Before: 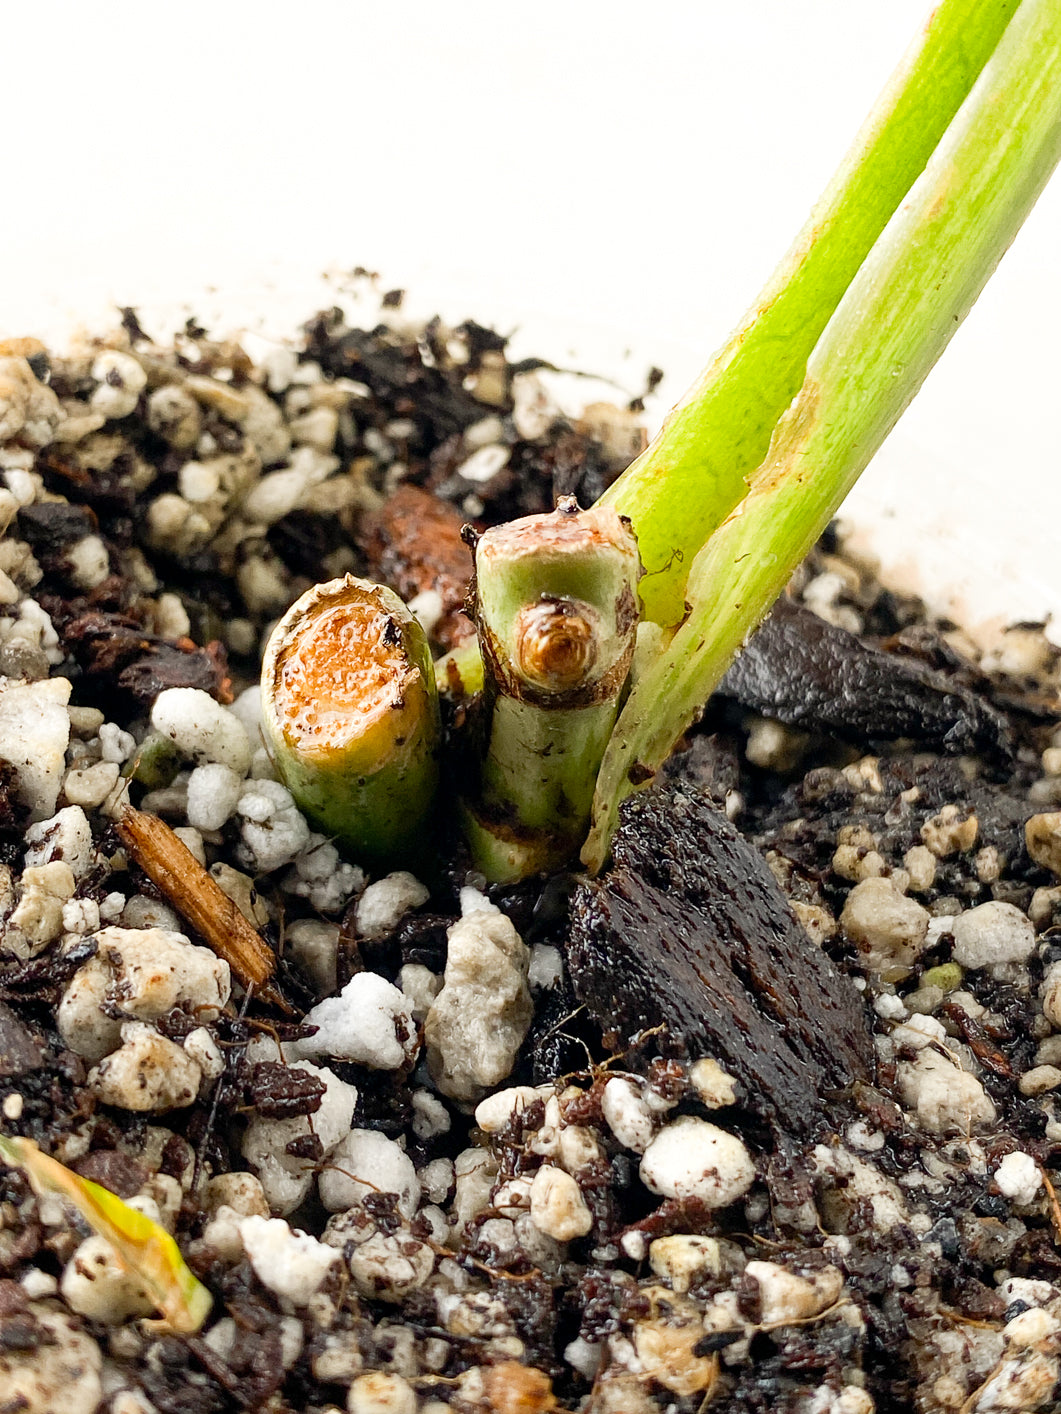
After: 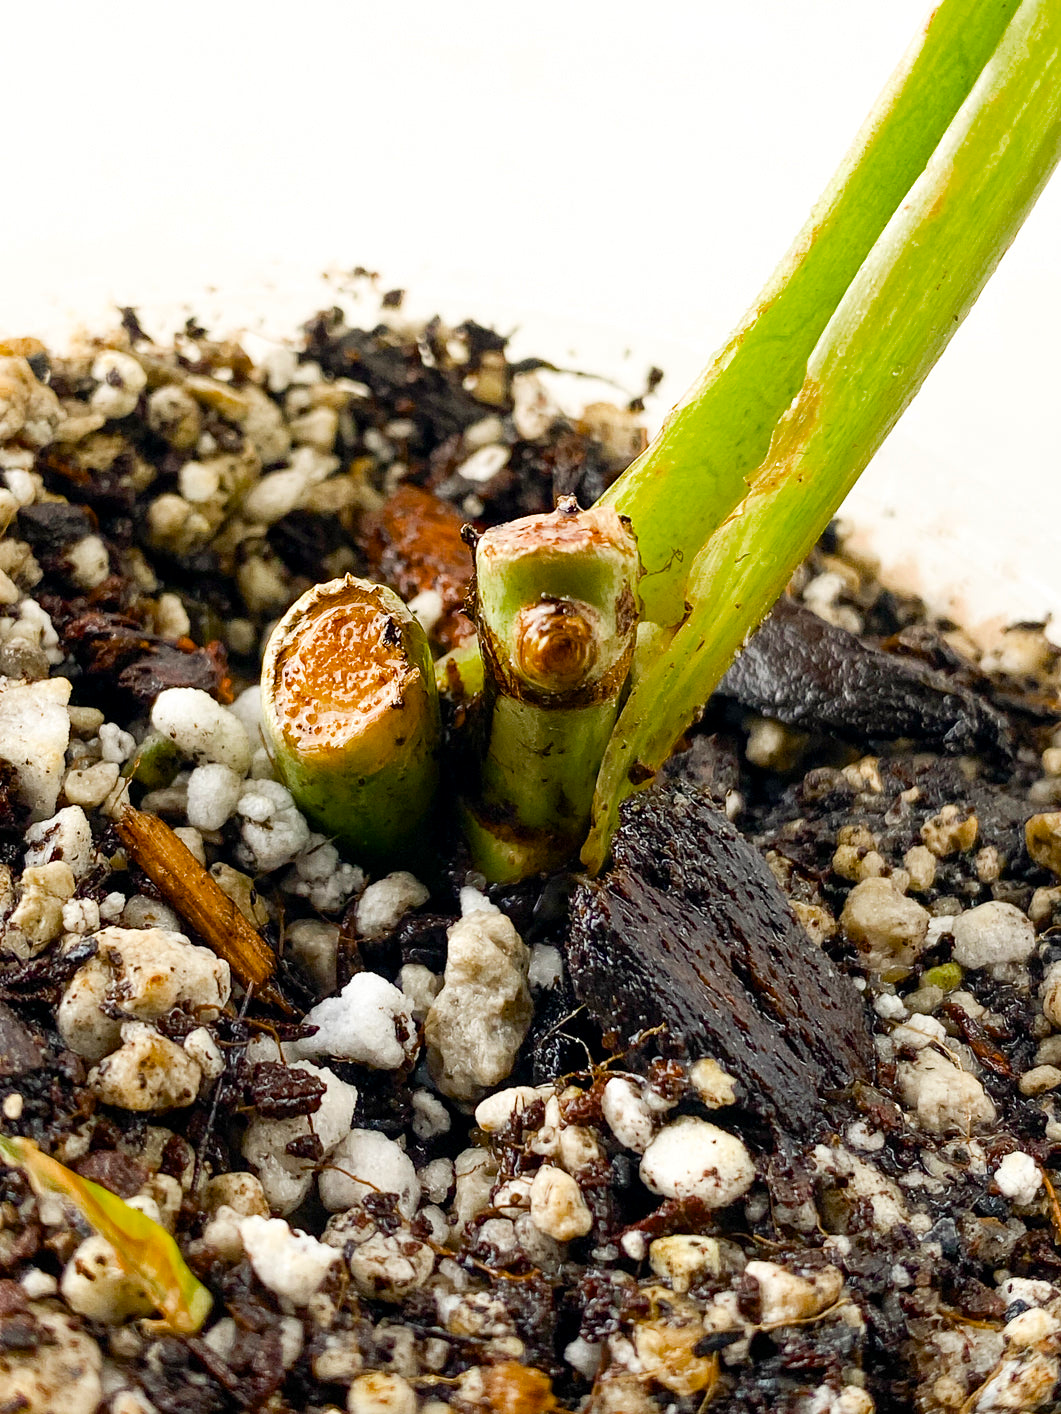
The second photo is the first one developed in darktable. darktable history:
color balance rgb: perceptual saturation grading › global saturation 25.885%, saturation formula JzAzBz (2021)
